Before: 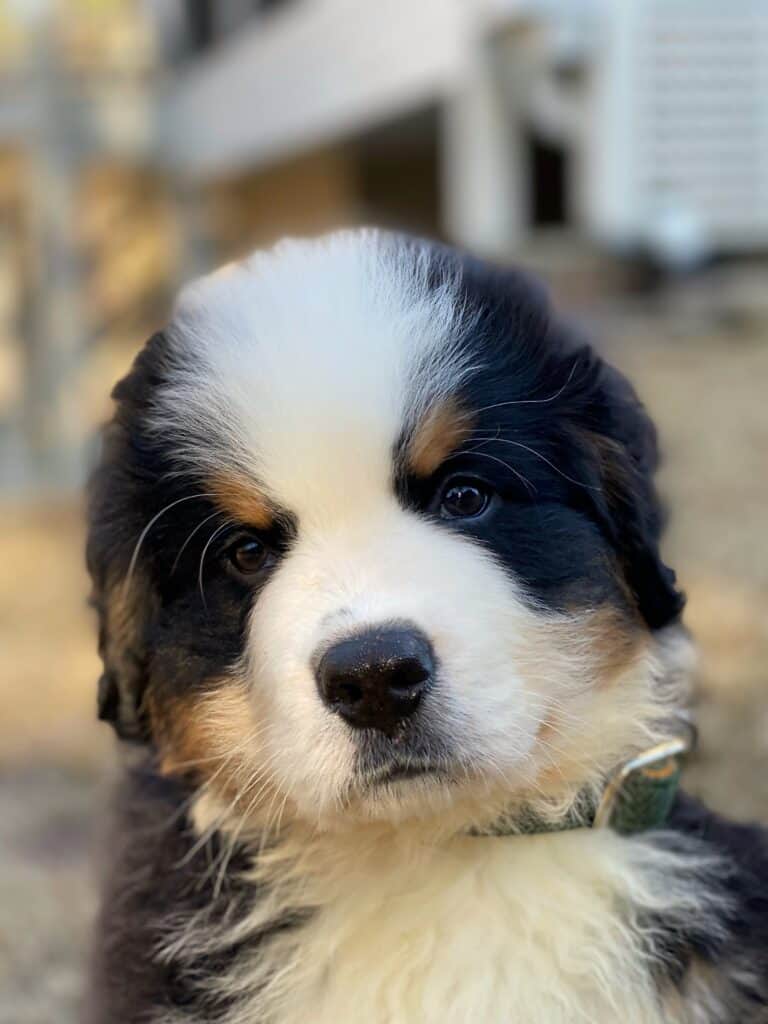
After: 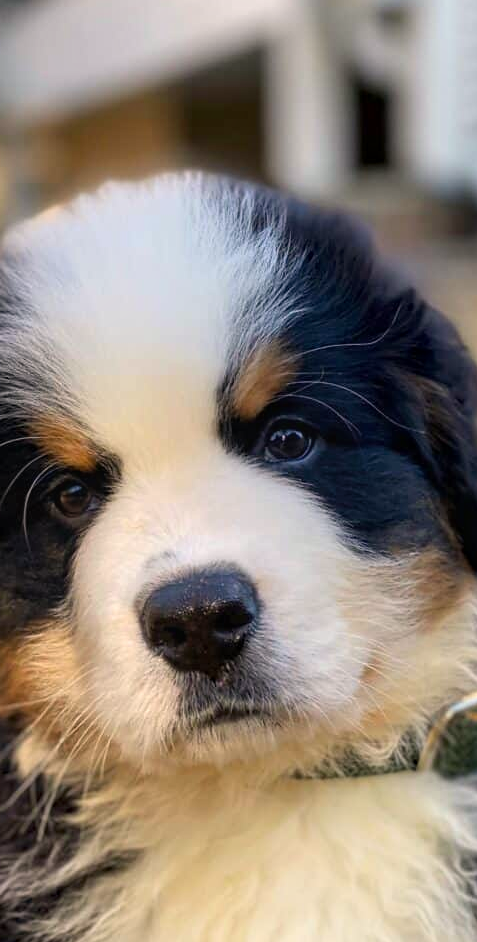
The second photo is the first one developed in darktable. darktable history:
crop and rotate: left 23%, top 5.624%, right 14.832%, bottom 2.301%
local contrast: on, module defaults
shadows and highlights: shadows -25.62, highlights 50.18, soften with gaussian
color correction: highlights a* 3.39, highlights b* 1.87, saturation 1.16
